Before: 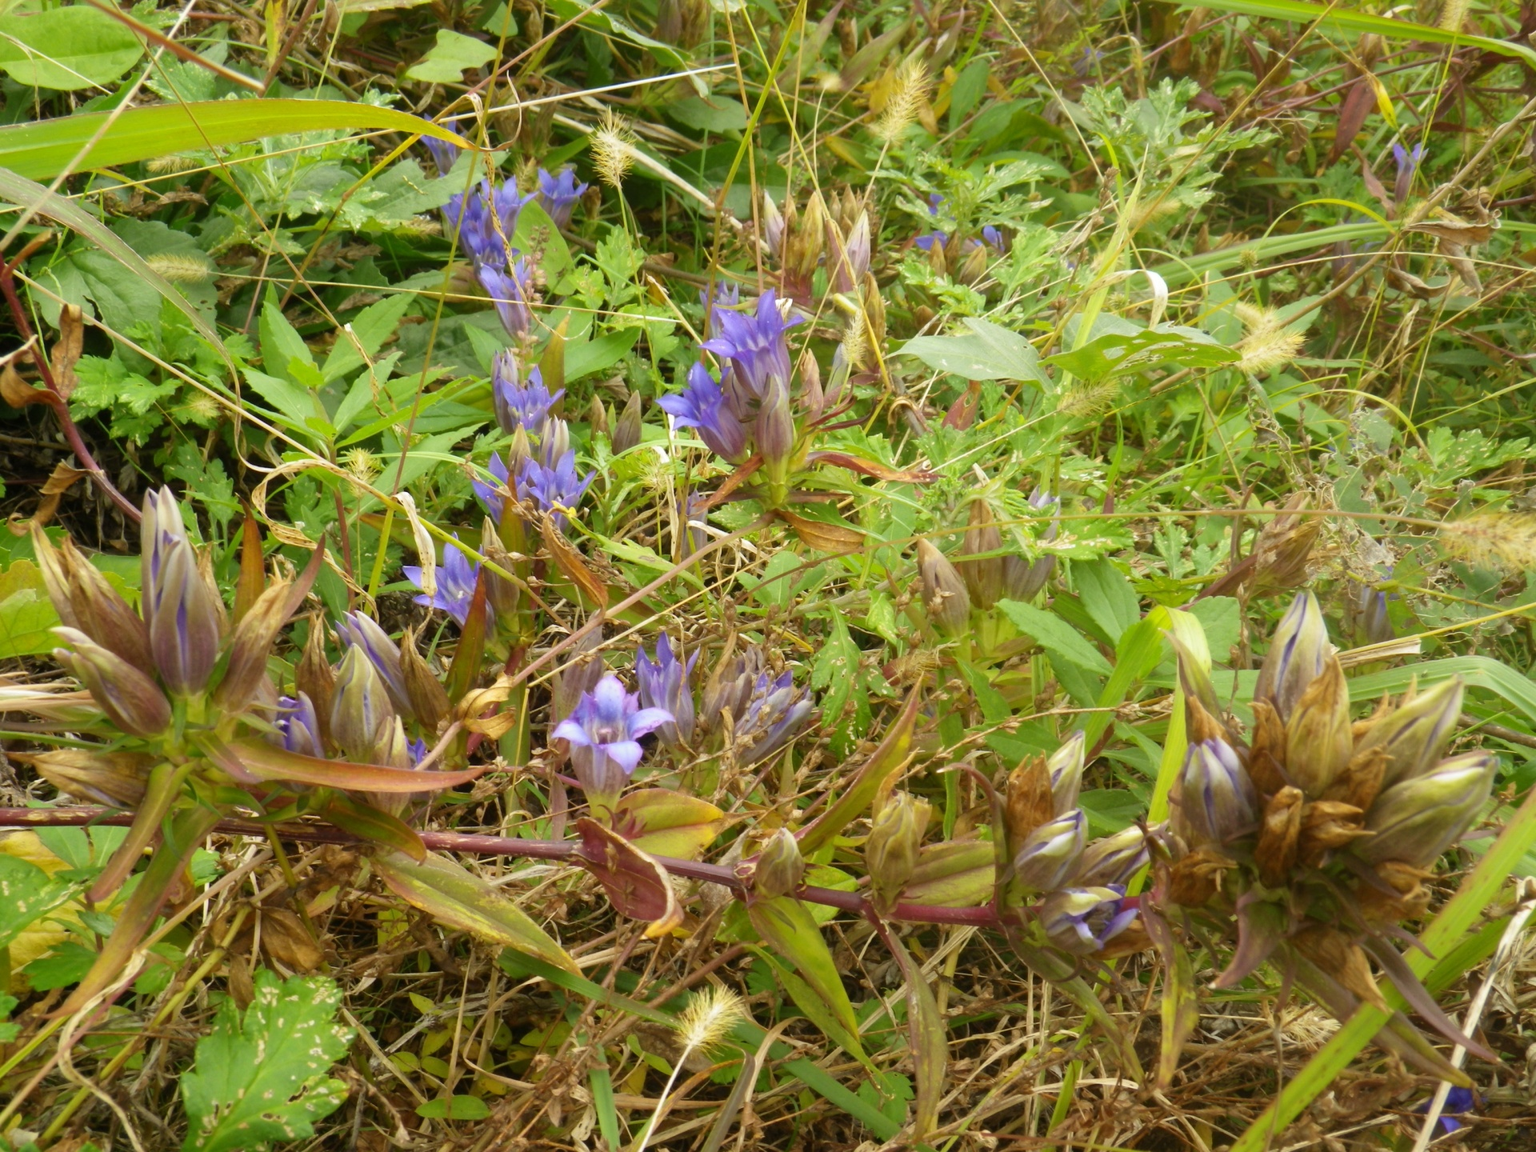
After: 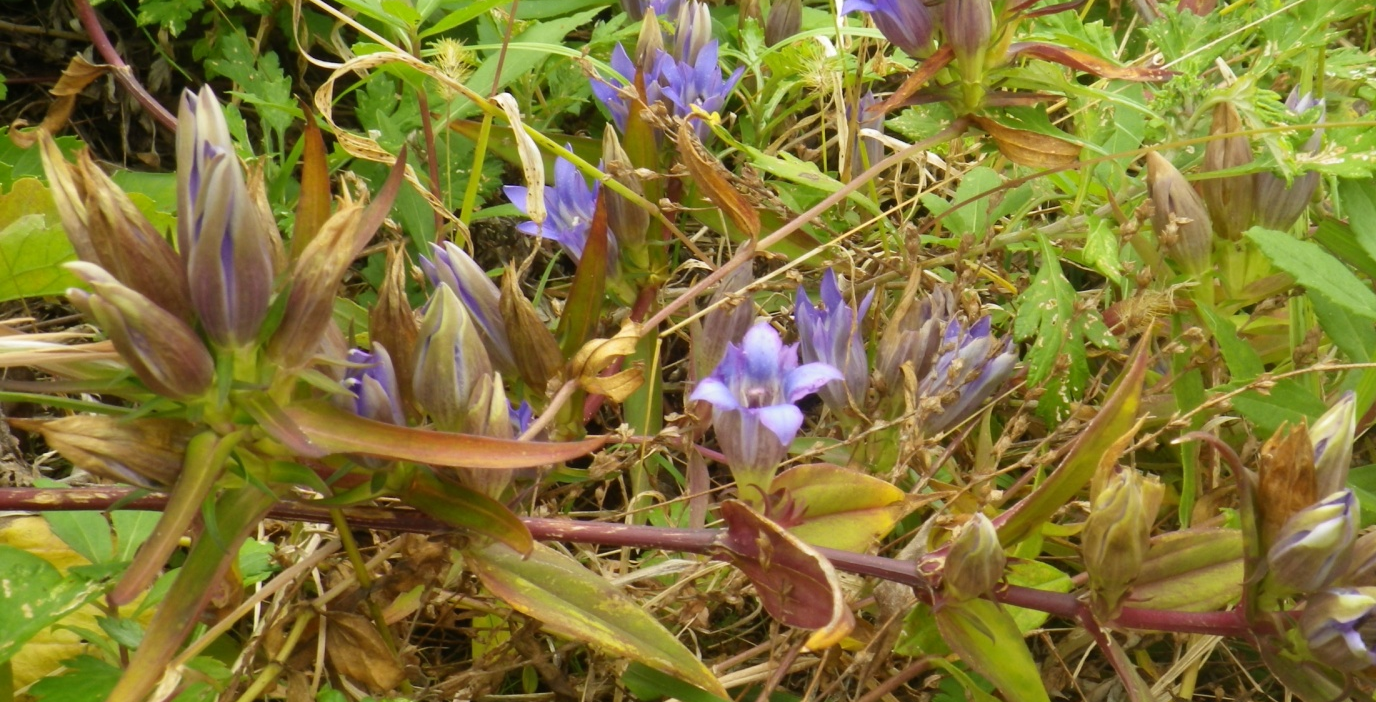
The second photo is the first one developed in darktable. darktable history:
crop: top 36.266%, right 28.296%, bottom 14.884%
